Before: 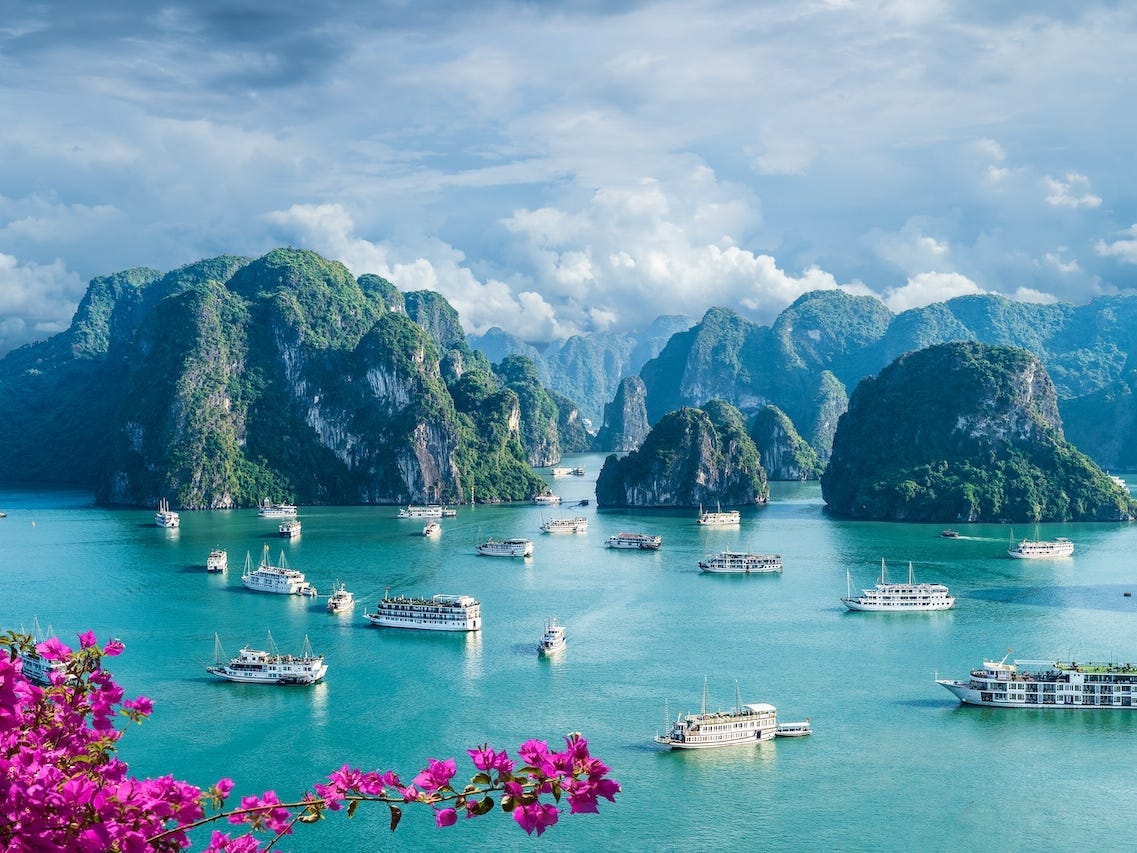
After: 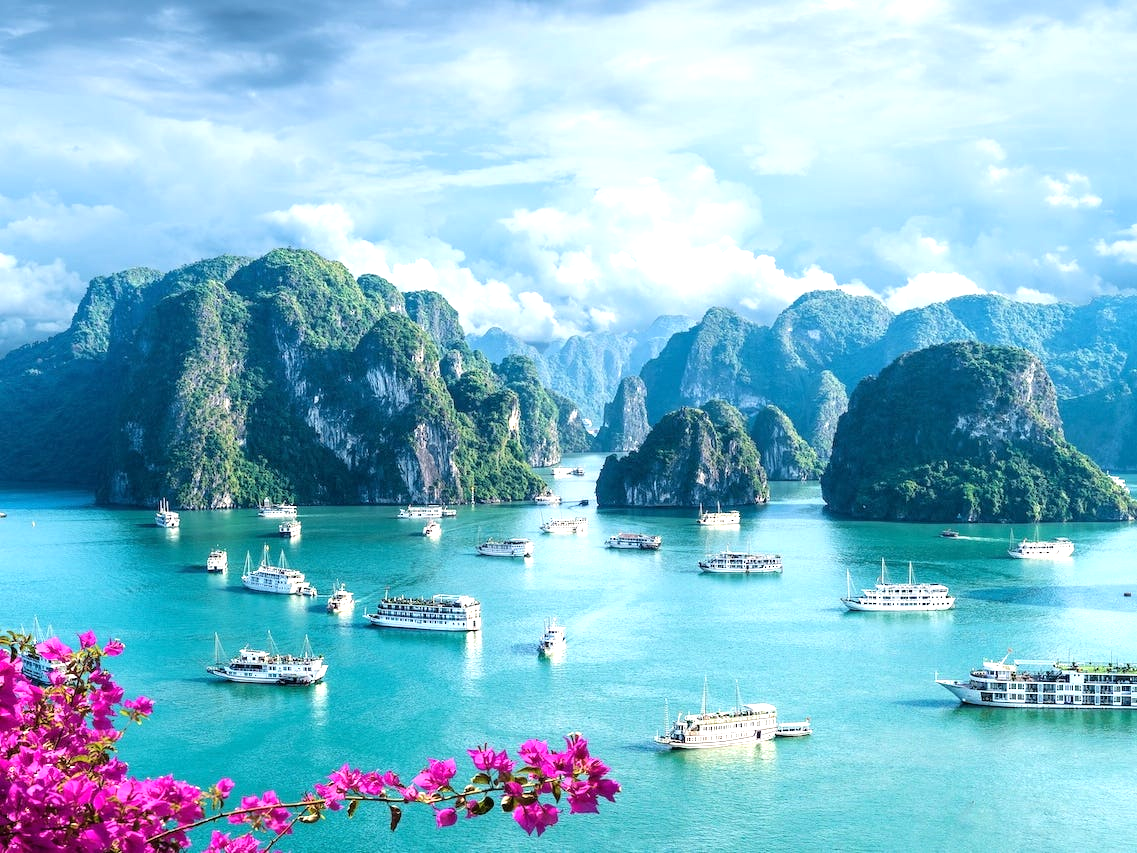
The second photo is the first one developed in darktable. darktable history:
tone equalizer: -8 EV -0.768 EV, -7 EV -0.73 EV, -6 EV -0.58 EV, -5 EV -0.376 EV, -3 EV 0.381 EV, -2 EV 0.6 EV, -1 EV 0.683 EV, +0 EV 0.76 EV
